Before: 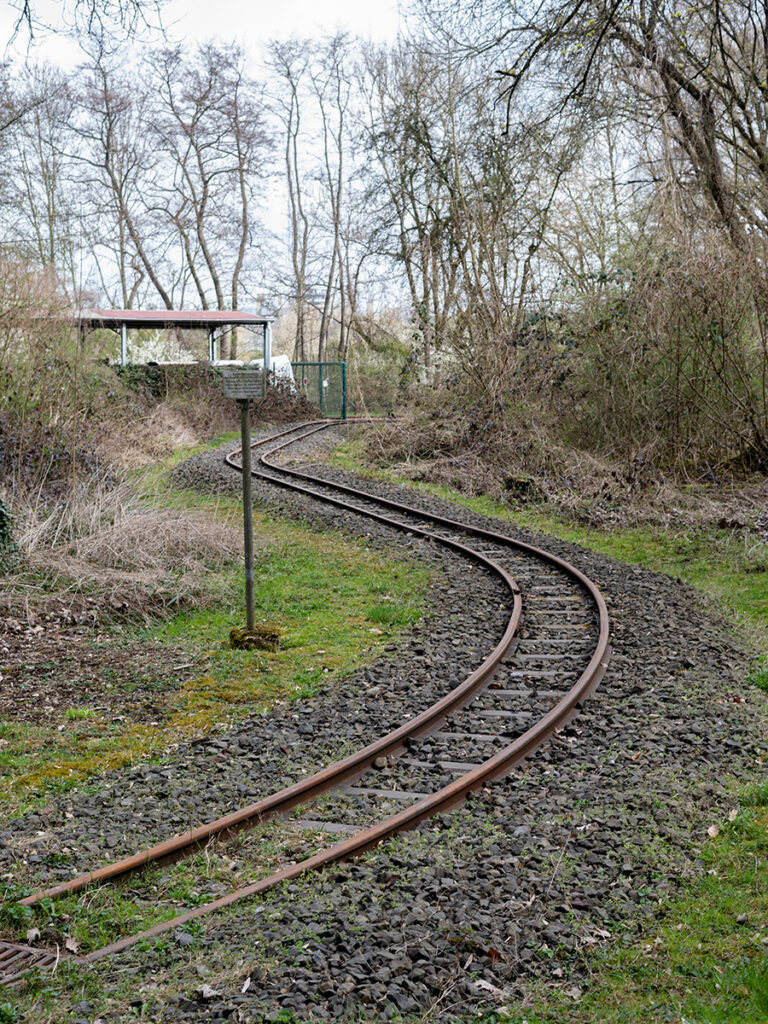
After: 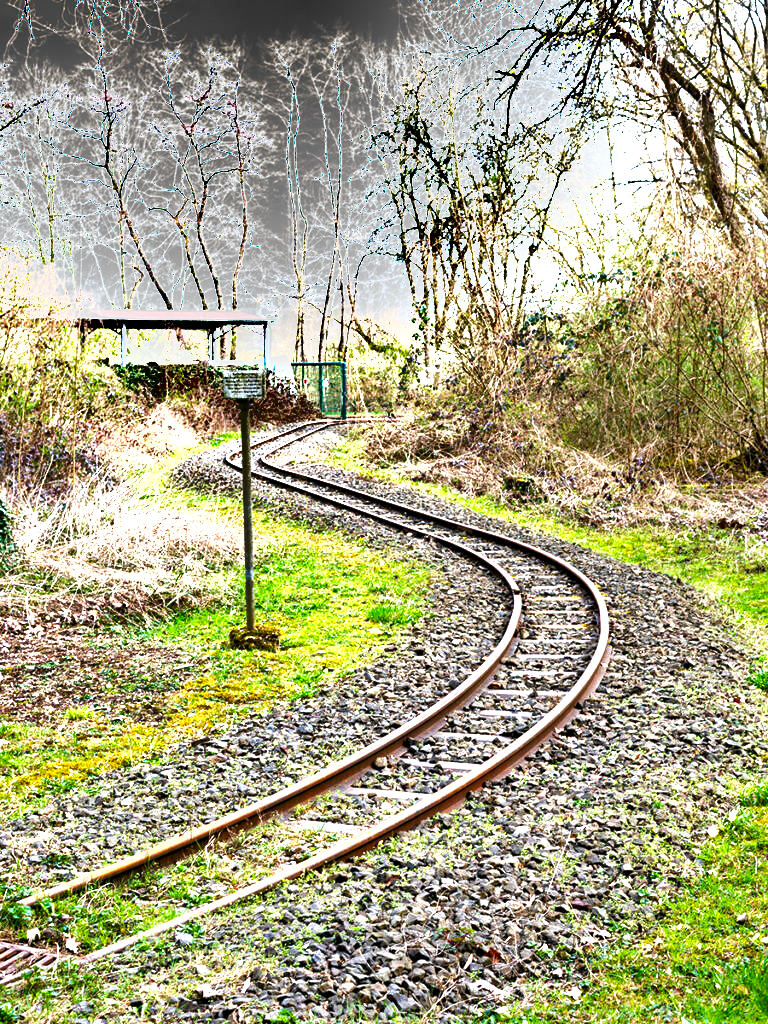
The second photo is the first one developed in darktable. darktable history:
exposure: exposure 2.014 EV, compensate exposure bias true, compensate highlight preservation false
color balance rgb: shadows lift › chroma 3.791%, shadows lift › hue 88.78°, perceptual saturation grading › global saturation 30.769%, global vibrance 12.408%
tone equalizer: edges refinement/feathering 500, mask exposure compensation -1.57 EV, preserve details no
contrast brightness saturation: contrast 0.029, brightness -0.035
shadows and highlights: low approximation 0.01, soften with gaussian
velvia: on, module defaults
contrast equalizer: y [[0.6 ×6], [0.55 ×6], [0 ×6], [0 ×6], [0 ×6]], mix 0.295
